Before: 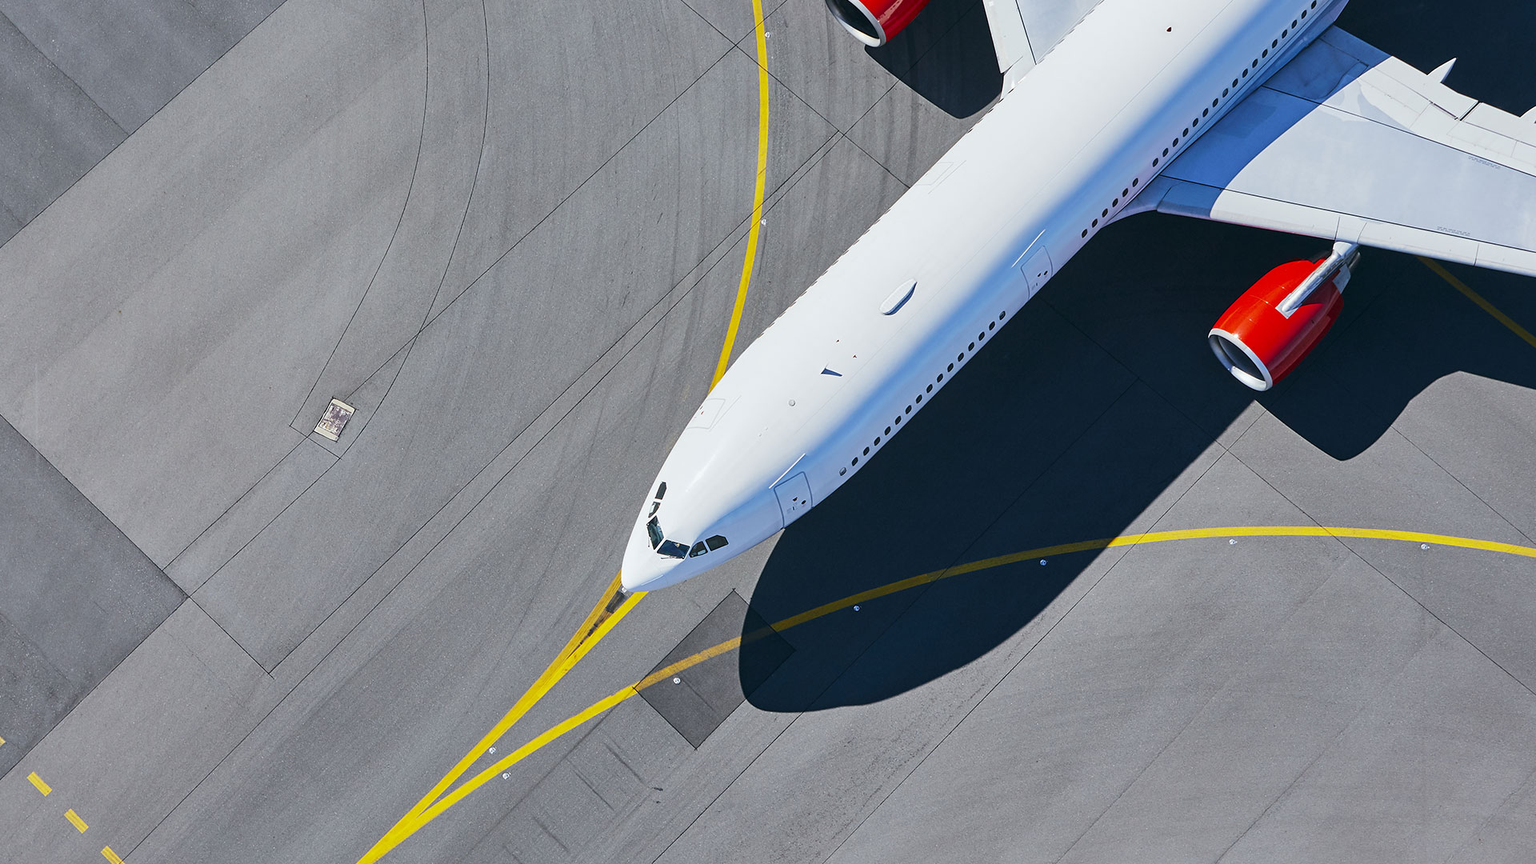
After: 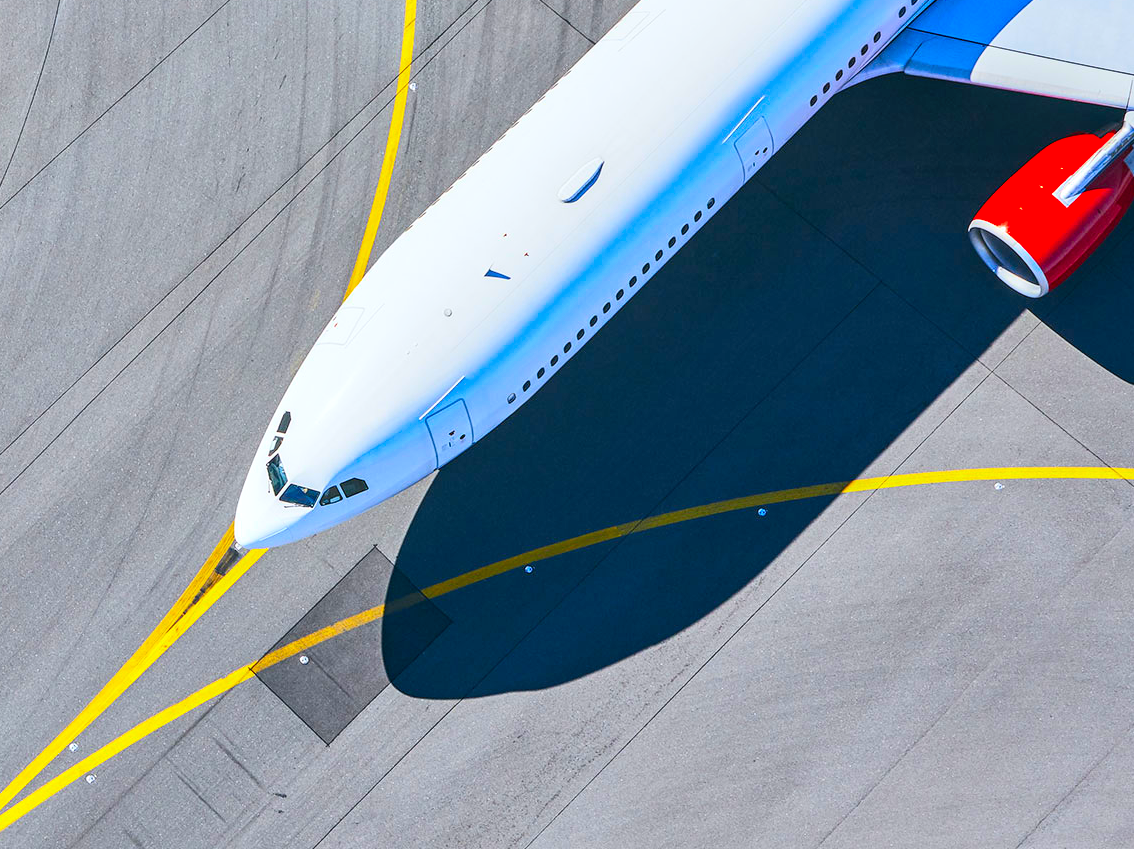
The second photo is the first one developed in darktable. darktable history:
crop and rotate: left 28.256%, top 17.734%, right 12.656%, bottom 3.573%
contrast brightness saturation: contrast 0.2, brightness 0.2, saturation 0.8
local contrast: on, module defaults
